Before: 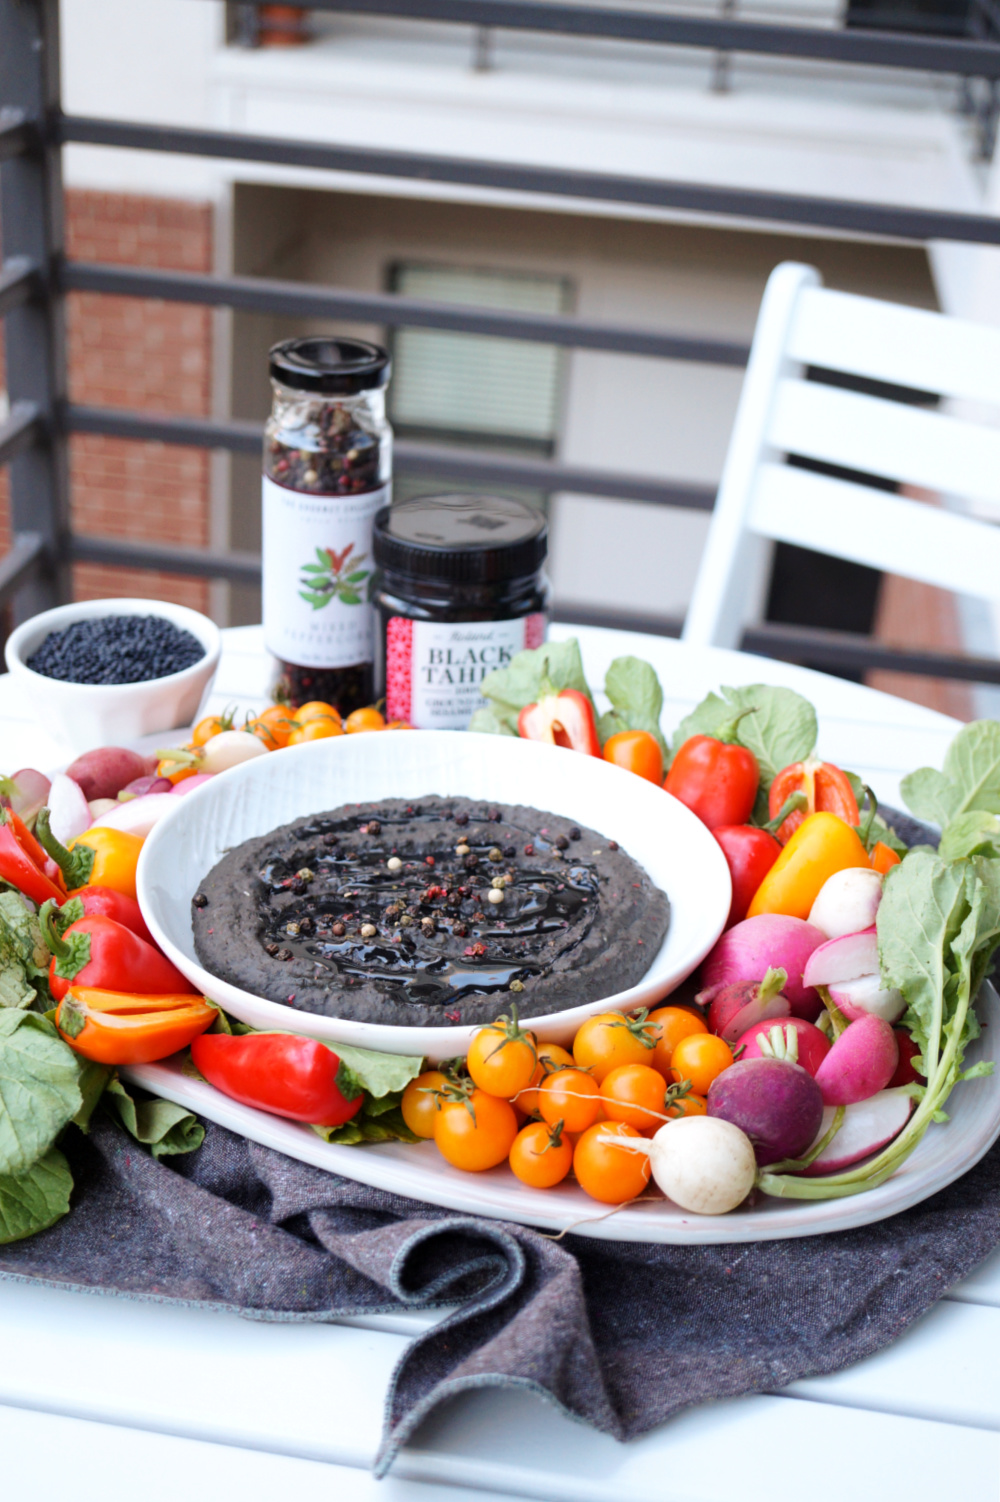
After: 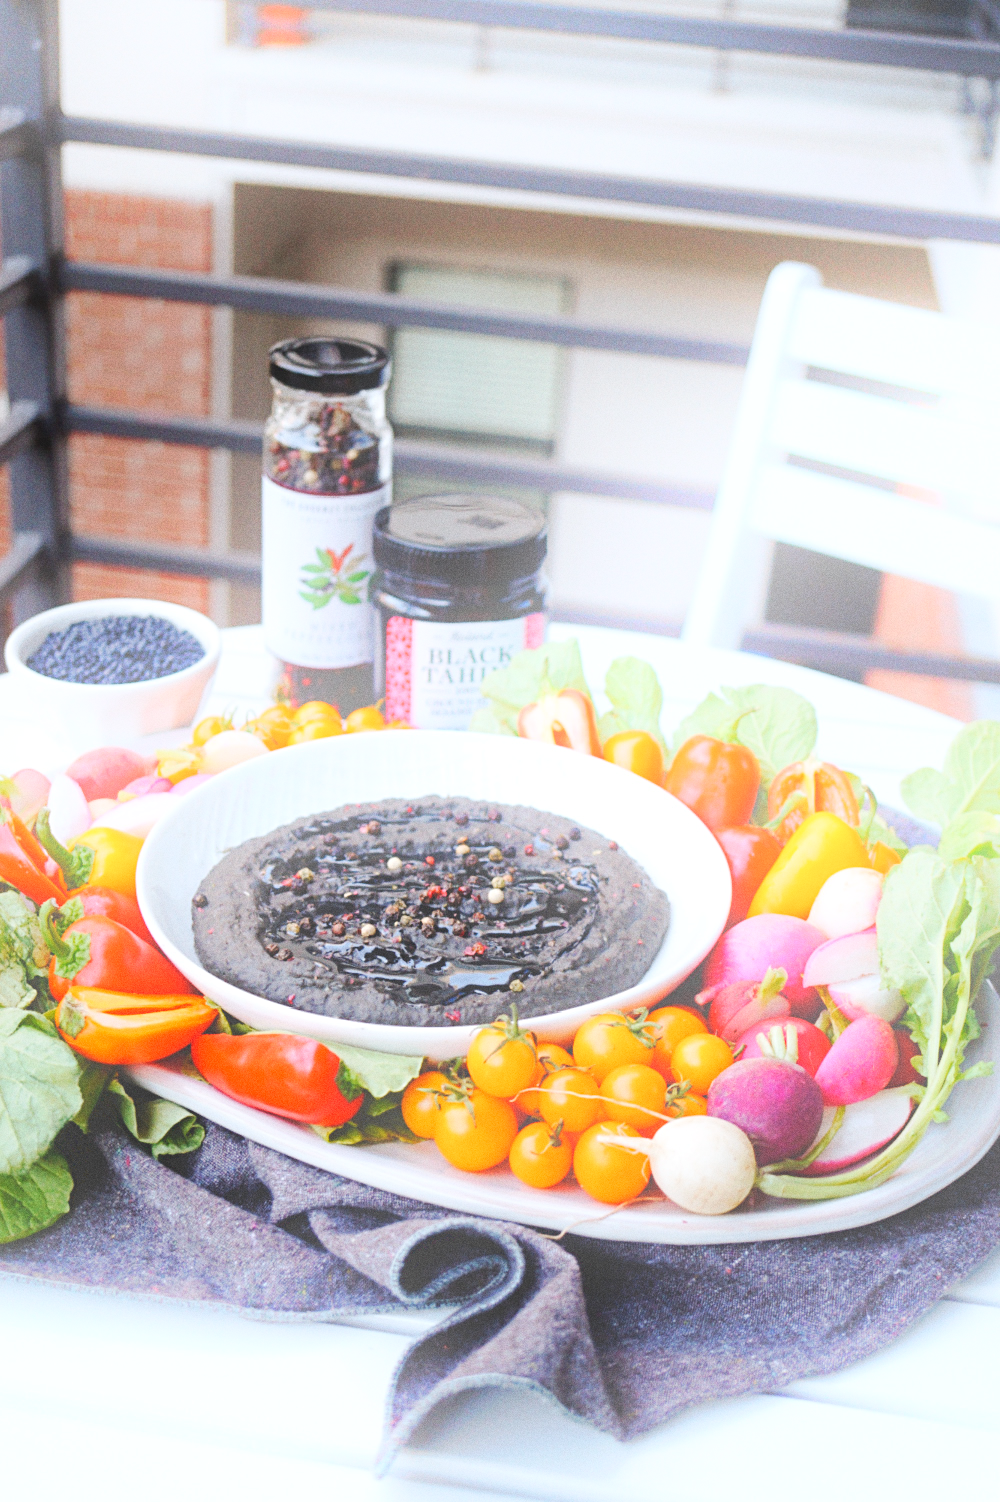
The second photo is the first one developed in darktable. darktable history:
sharpen: radius 2.529, amount 0.323
grain: coarseness 0.47 ISO
tone curve: curves: ch0 [(0, 0) (0.003, 0.035) (0.011, 0.035) (0.025, 0.035) (0.044, 0.046) (0.069, 0.063) (0.1, 0.084) (0.136, 0.123) (0.177, 0.174) (0.224, 0.232) (0.277, 0.304) (0.335, 0.387) (0.399, 0.476) (0.468, 0.566) (0.543, 0.639) (0.623, 0.714) (0.709, 0.776) (0.801, 0.851) (0.898, 0.921) (1, 1)], preserve colors none
bloom: on, module defaults
